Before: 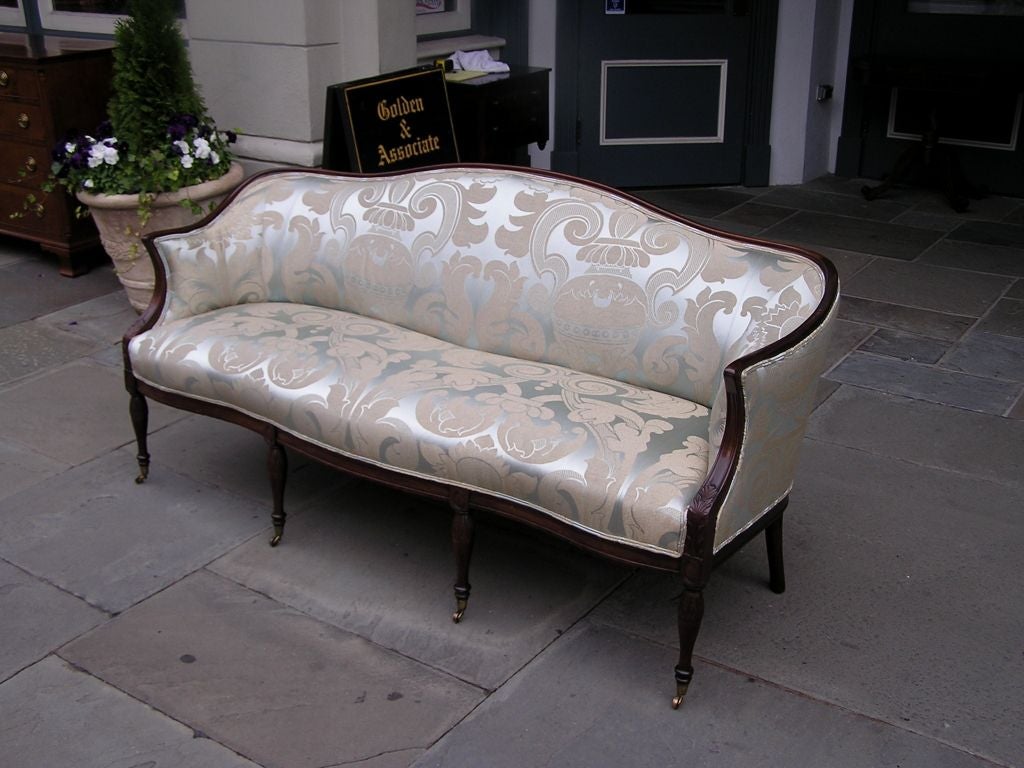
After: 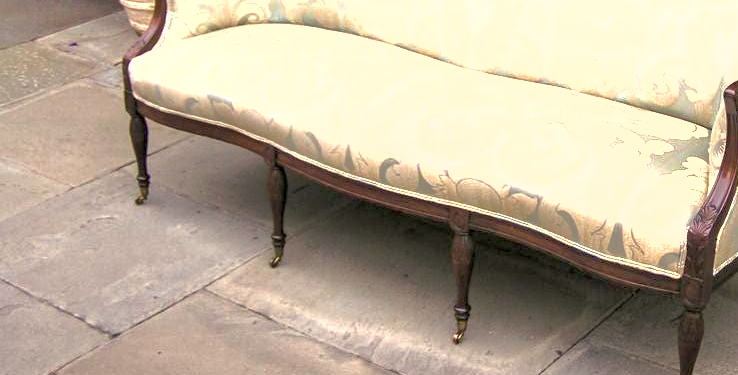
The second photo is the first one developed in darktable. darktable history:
local contrast: on, module defaults
color correction: highlights a* 1.36, highlights b* 18.17
exposure: exposure 2.03 EV, compensate highlight preservation false
shadows and highlights: on, module defaults
crop: top 36.403%, right 27.921%, bottom 14.748%
